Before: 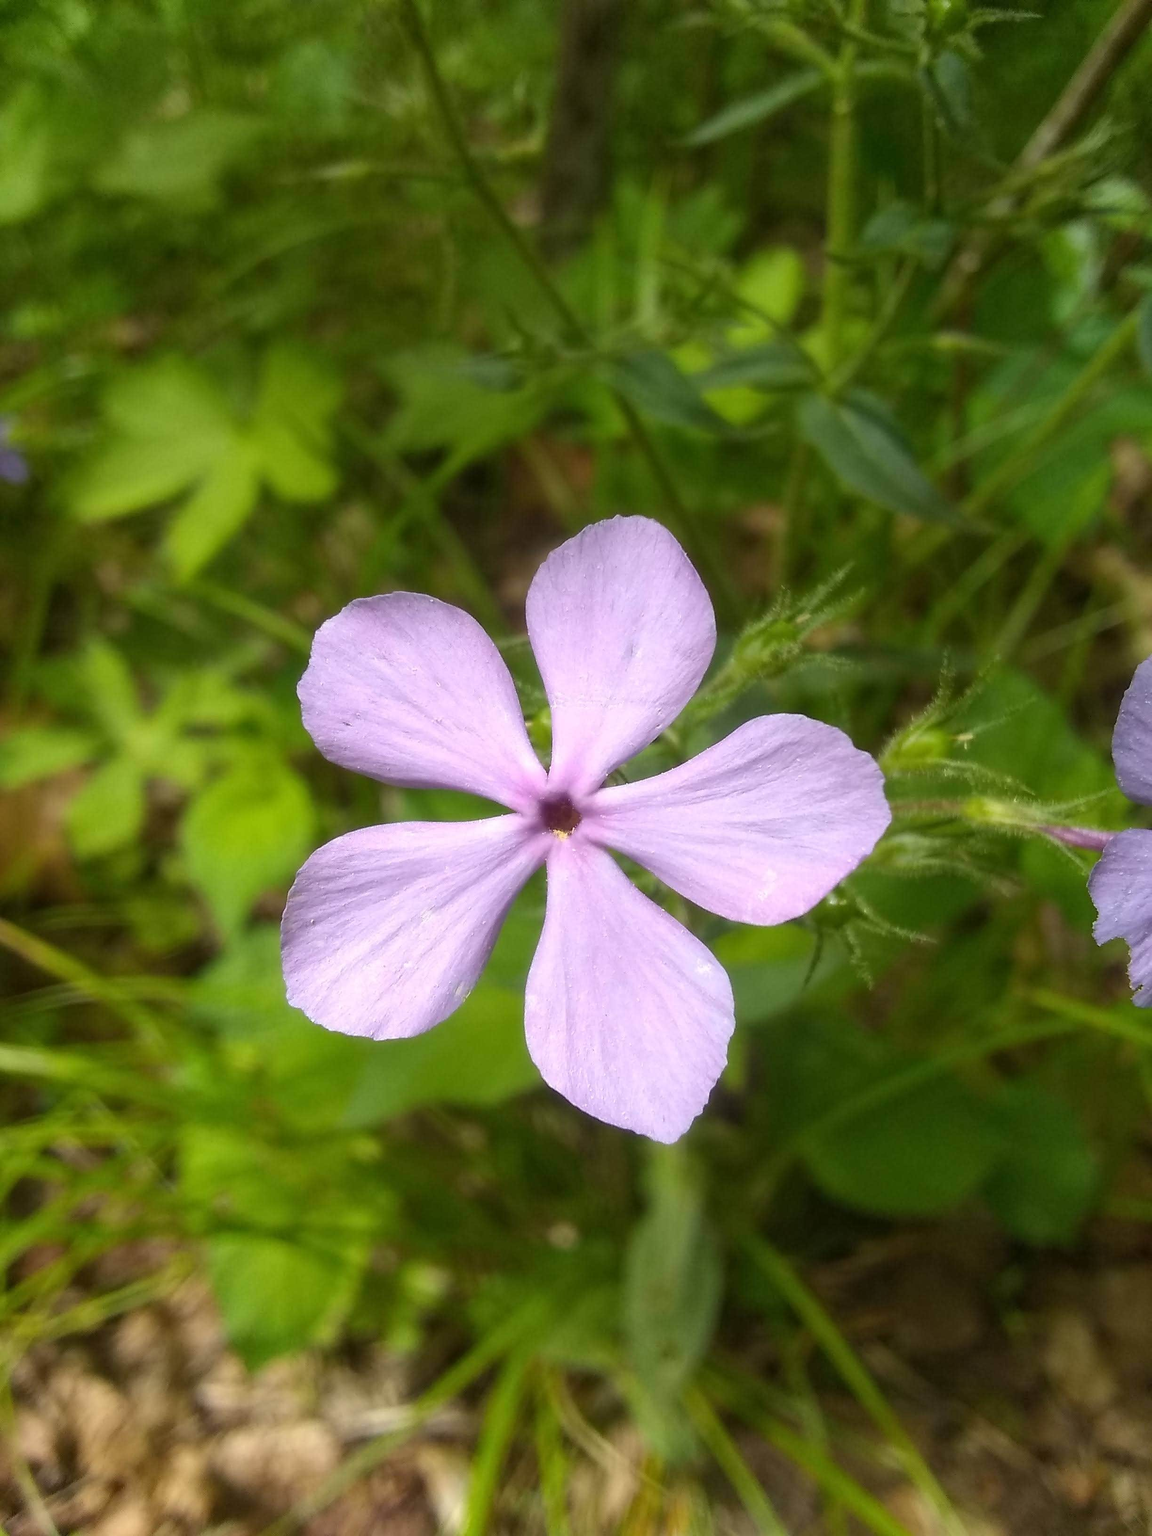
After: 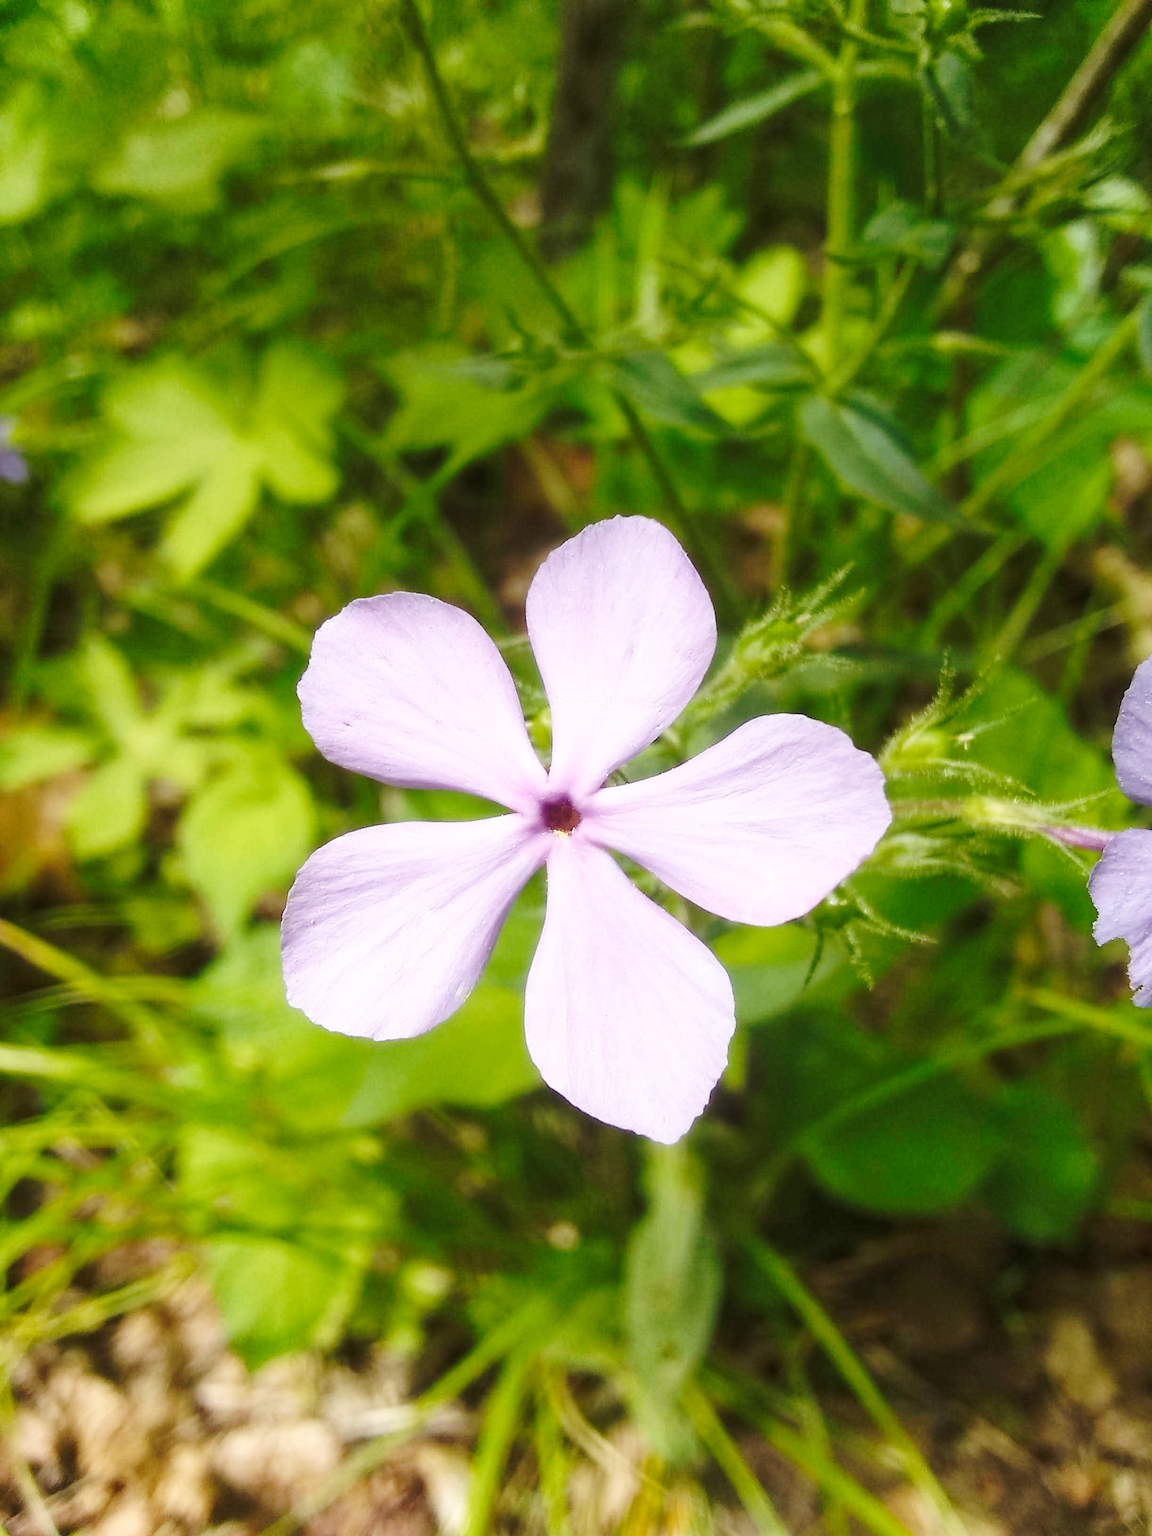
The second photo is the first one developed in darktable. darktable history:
tone curve: curves: ch0 [(0, 0) (0.003, 0.003) (0.011, 0.012) (0.025, 0.026) (0.044, 0.046) (0.069, 0.072) (0.1, 0.104) (0.136, 0.141) (0.177, 0.185) (0.224, 0.247) (0.277, 0.335) (0.335, 0.447) (0.399, 0.539) (0.468, 0.636) (0.543, 0.723) (0.623, 0.803) (0.709, 0.873) (0.801, 0.936) (0.898, 0.978) (1, 1)], preserve colors none
contrast brightness saturation: saturation -0.1
